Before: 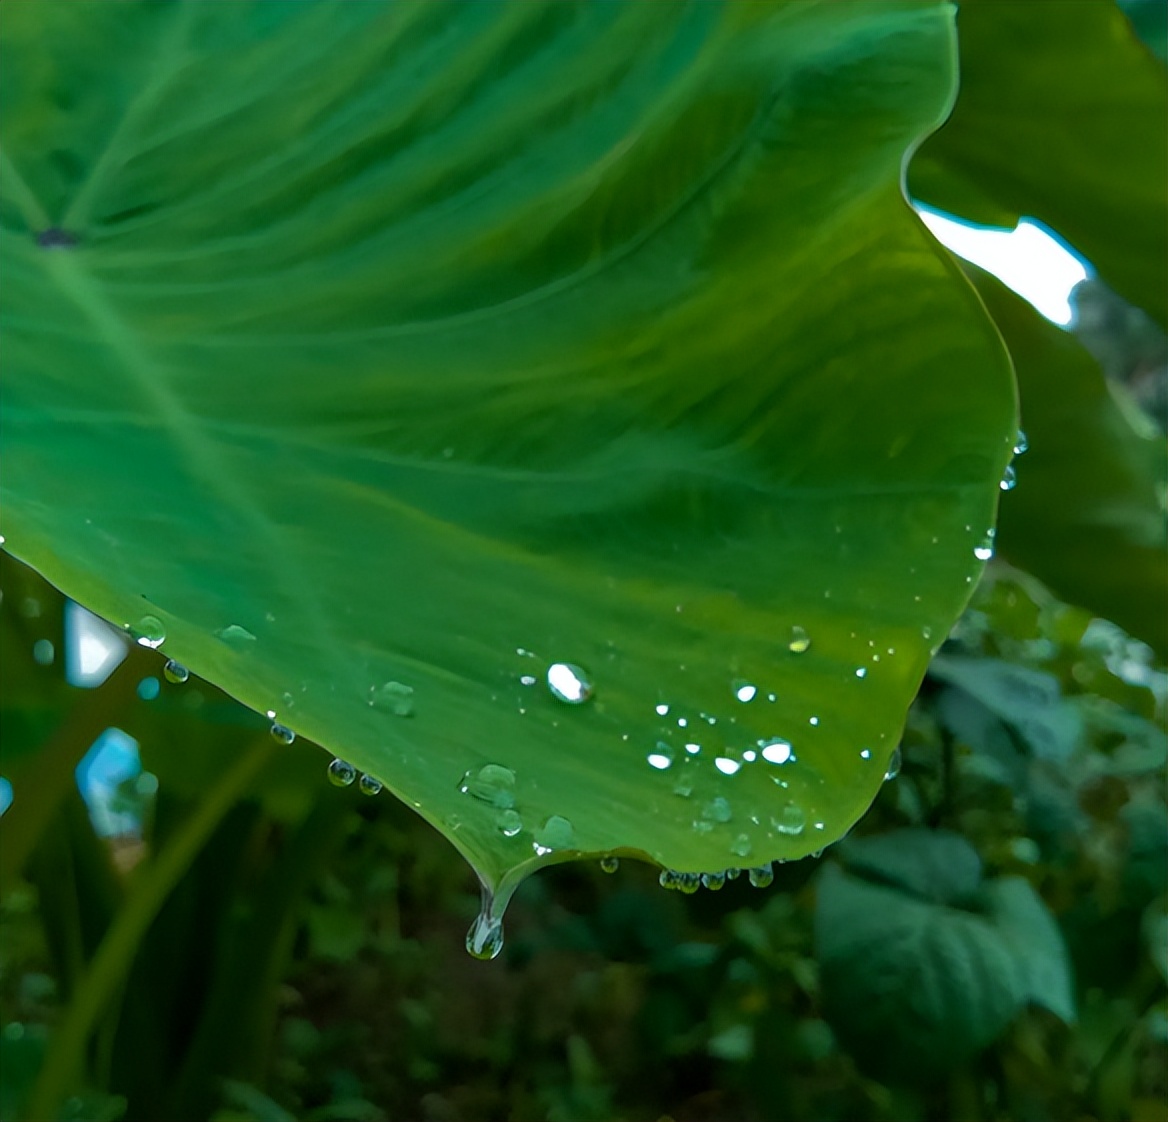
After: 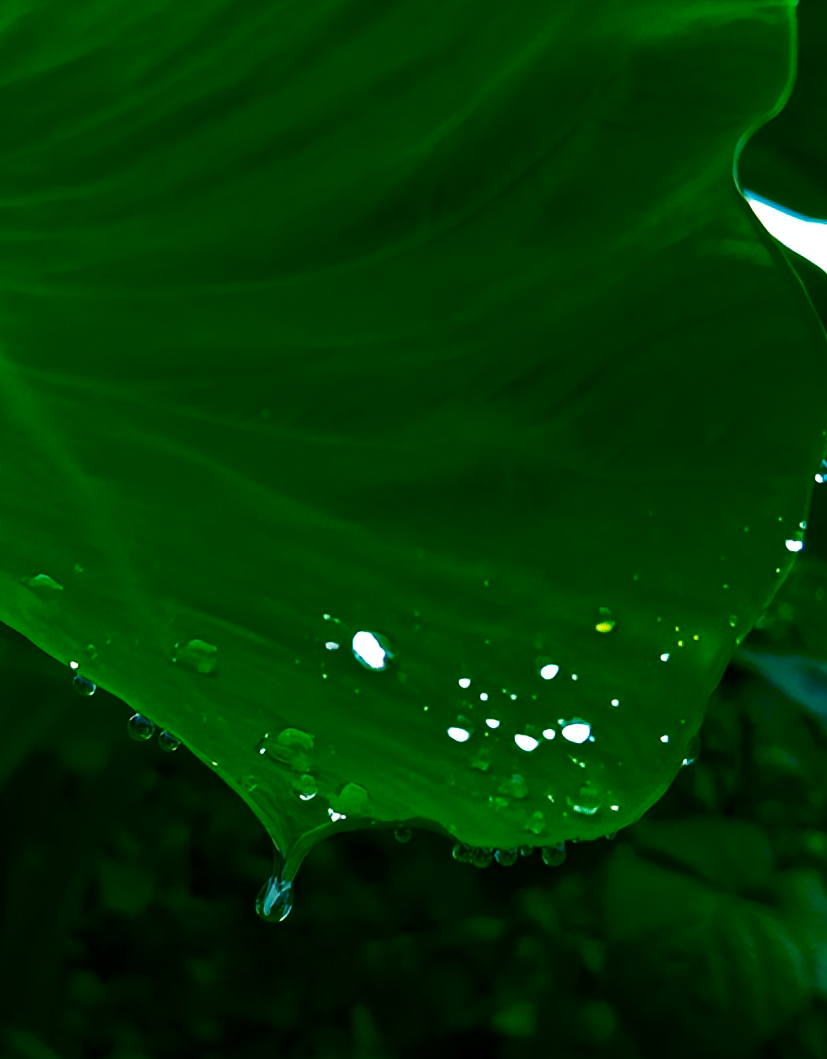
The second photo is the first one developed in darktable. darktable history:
contrast brightness saturation: brightness -0.989, saturation 0.987
crop and rotate: angle -3.29°, left 14.284%, top 0.026%, right 10.789%, bottom 0.062%
base curve: curves: ch0 [(0, 0) (0.032, 0.037) (0.105, 0.228) (0.435, 0.76) (0.856, 0.983) (1, 1)], preserve colors none
